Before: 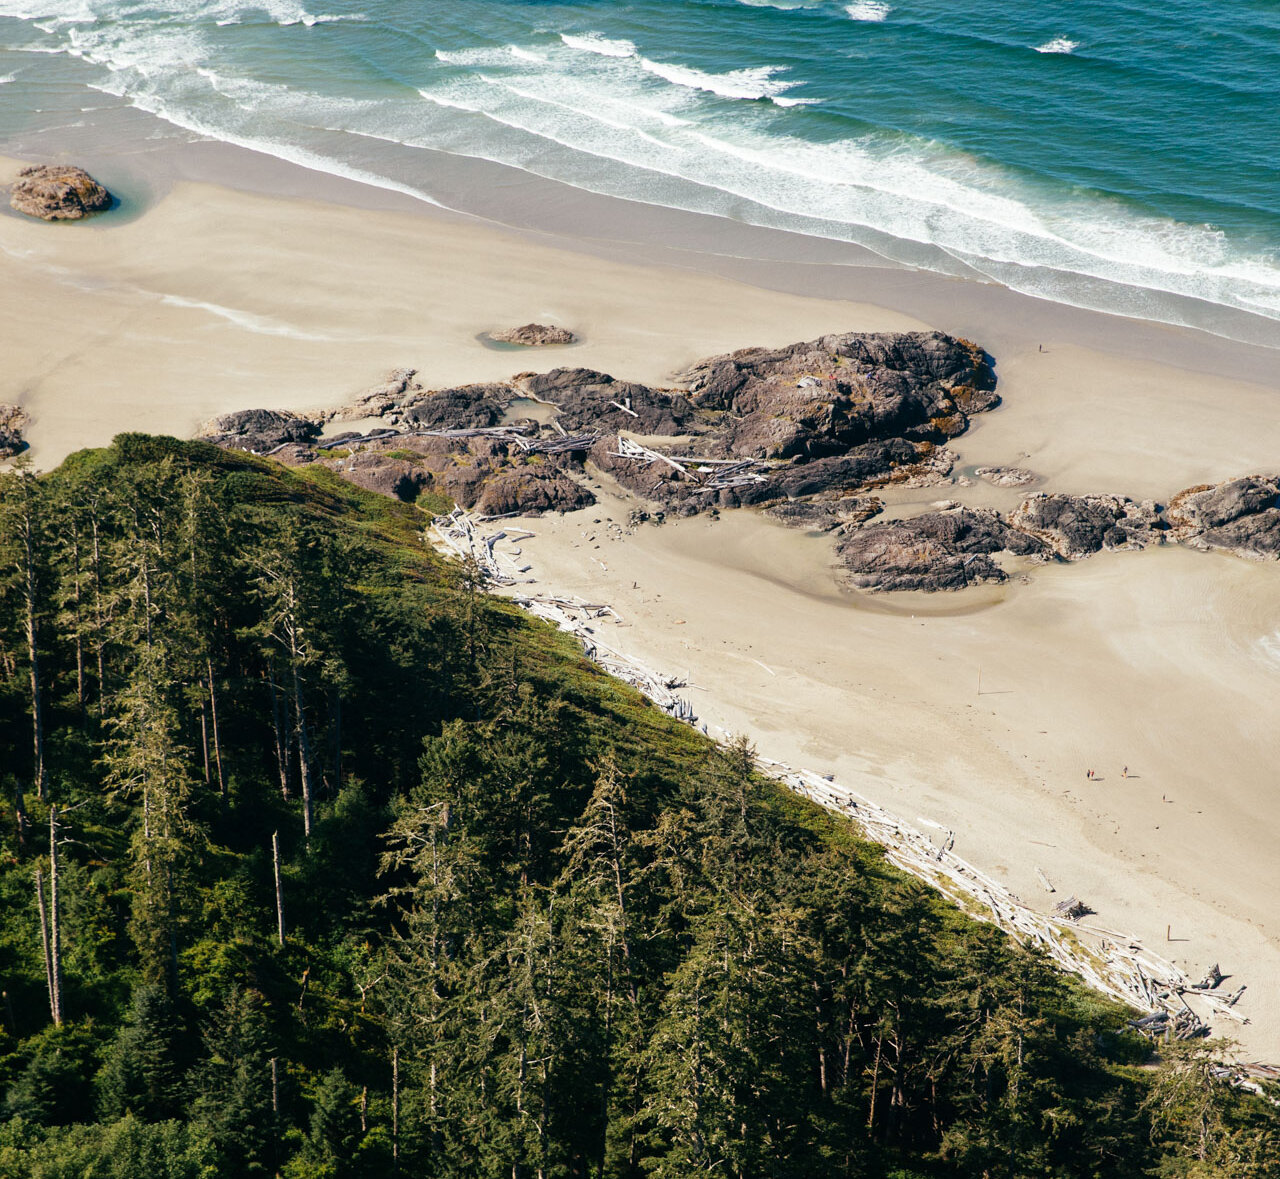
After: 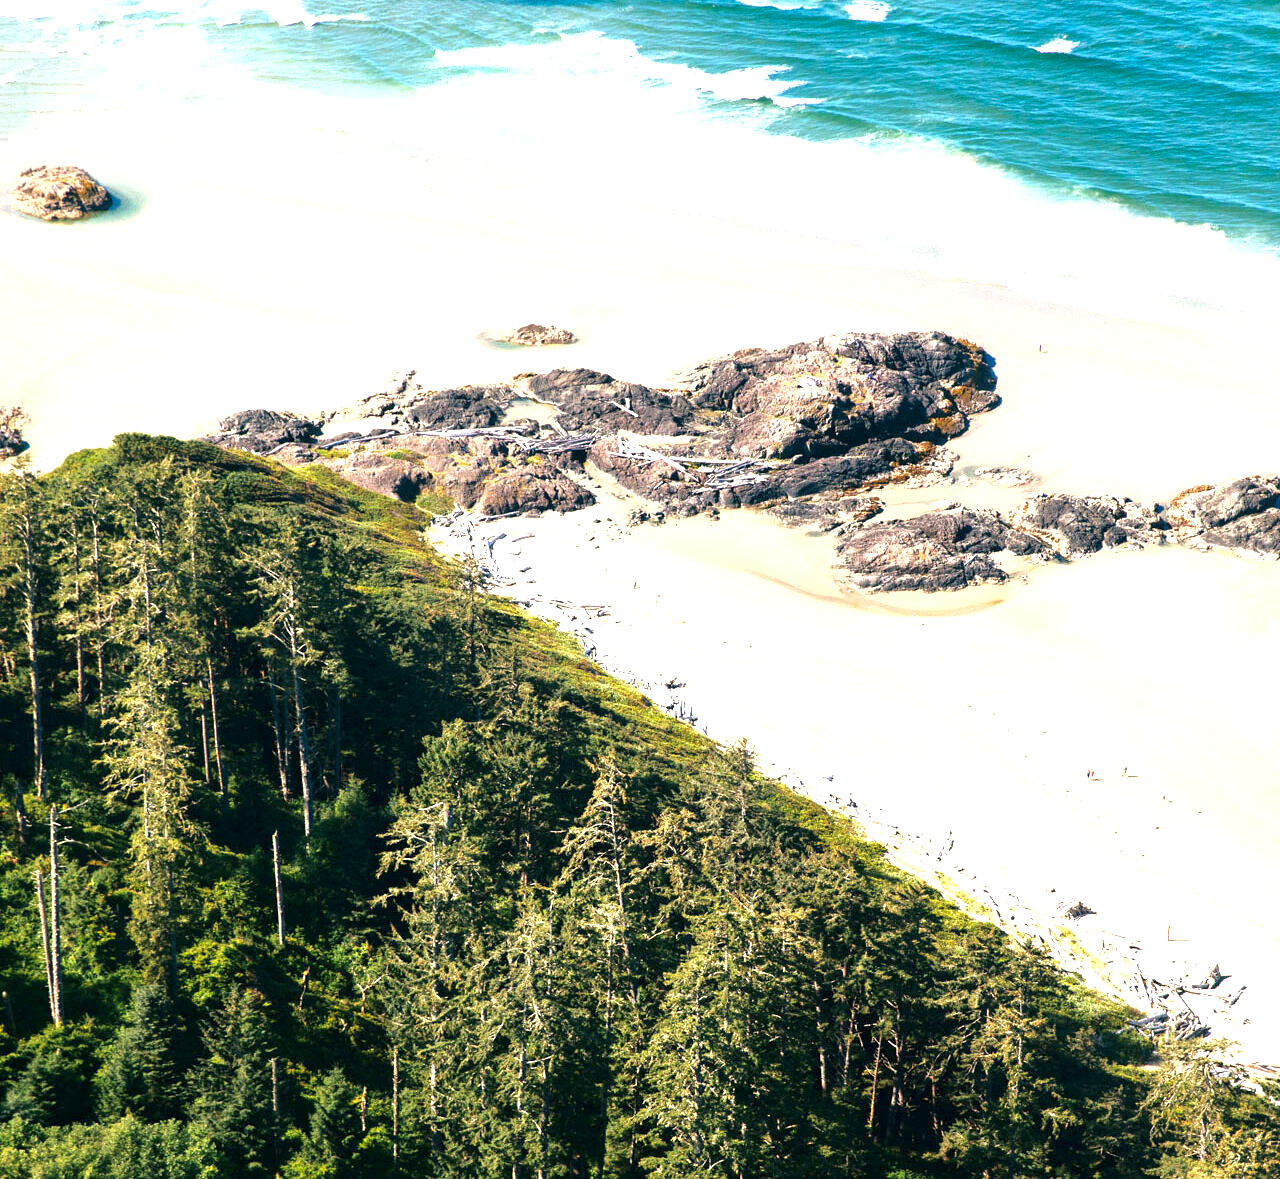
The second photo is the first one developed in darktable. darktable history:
shadows and highlights: shadows -20.52, white point adjustment -1.98, highlights -34.84
exposure: black level correction 0.001, exposure 1.647 EV, compensate highlight preservation false
